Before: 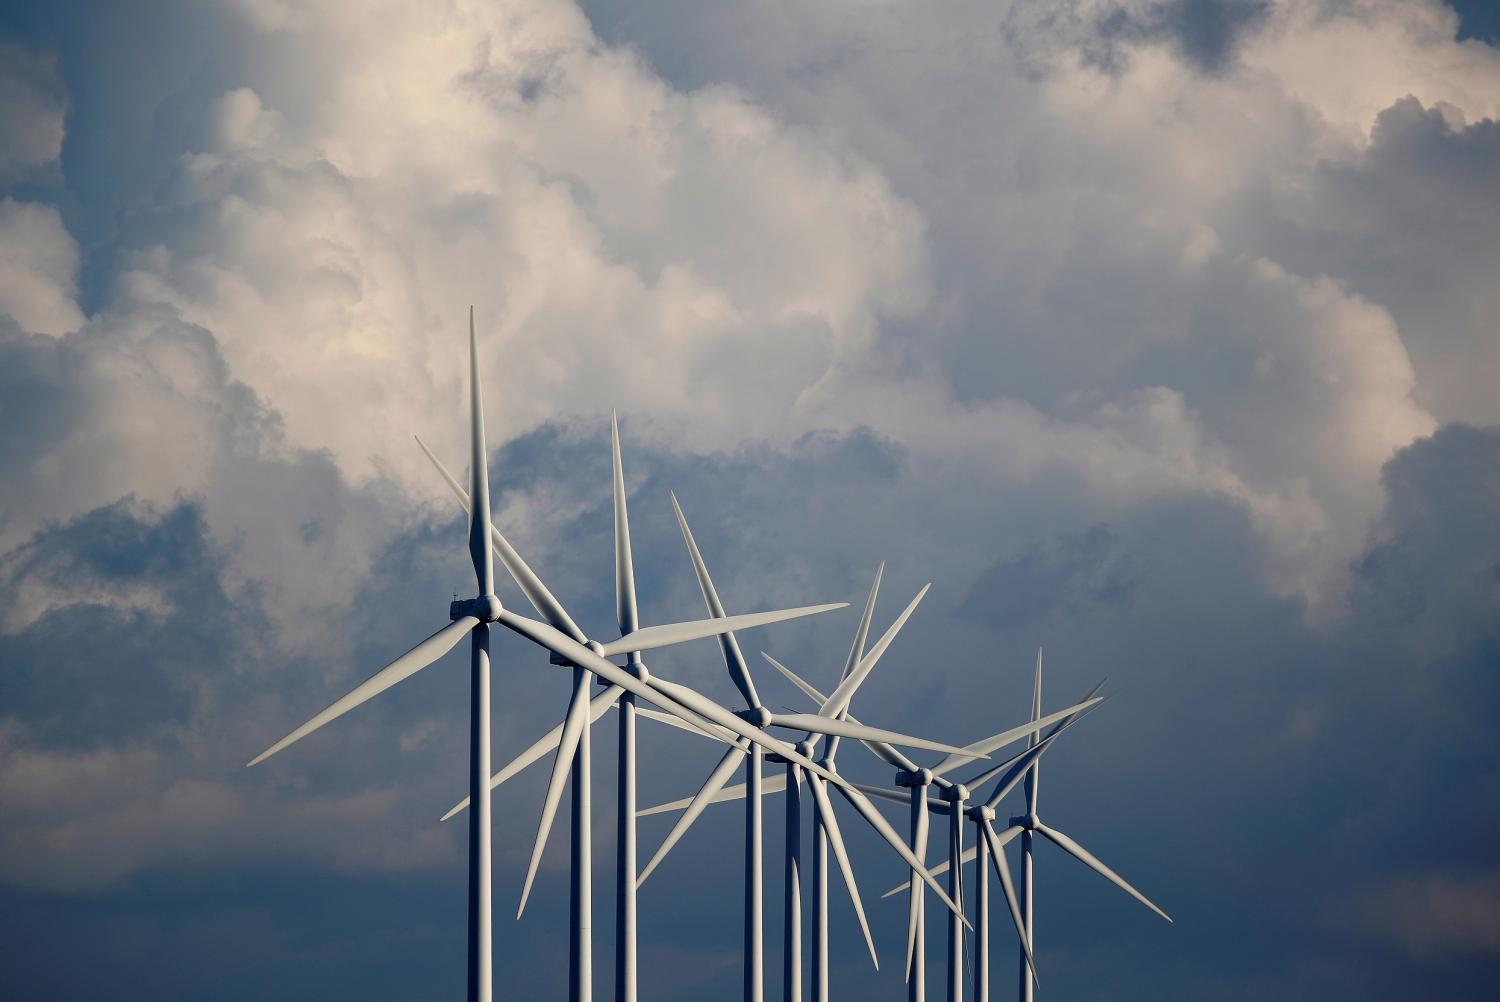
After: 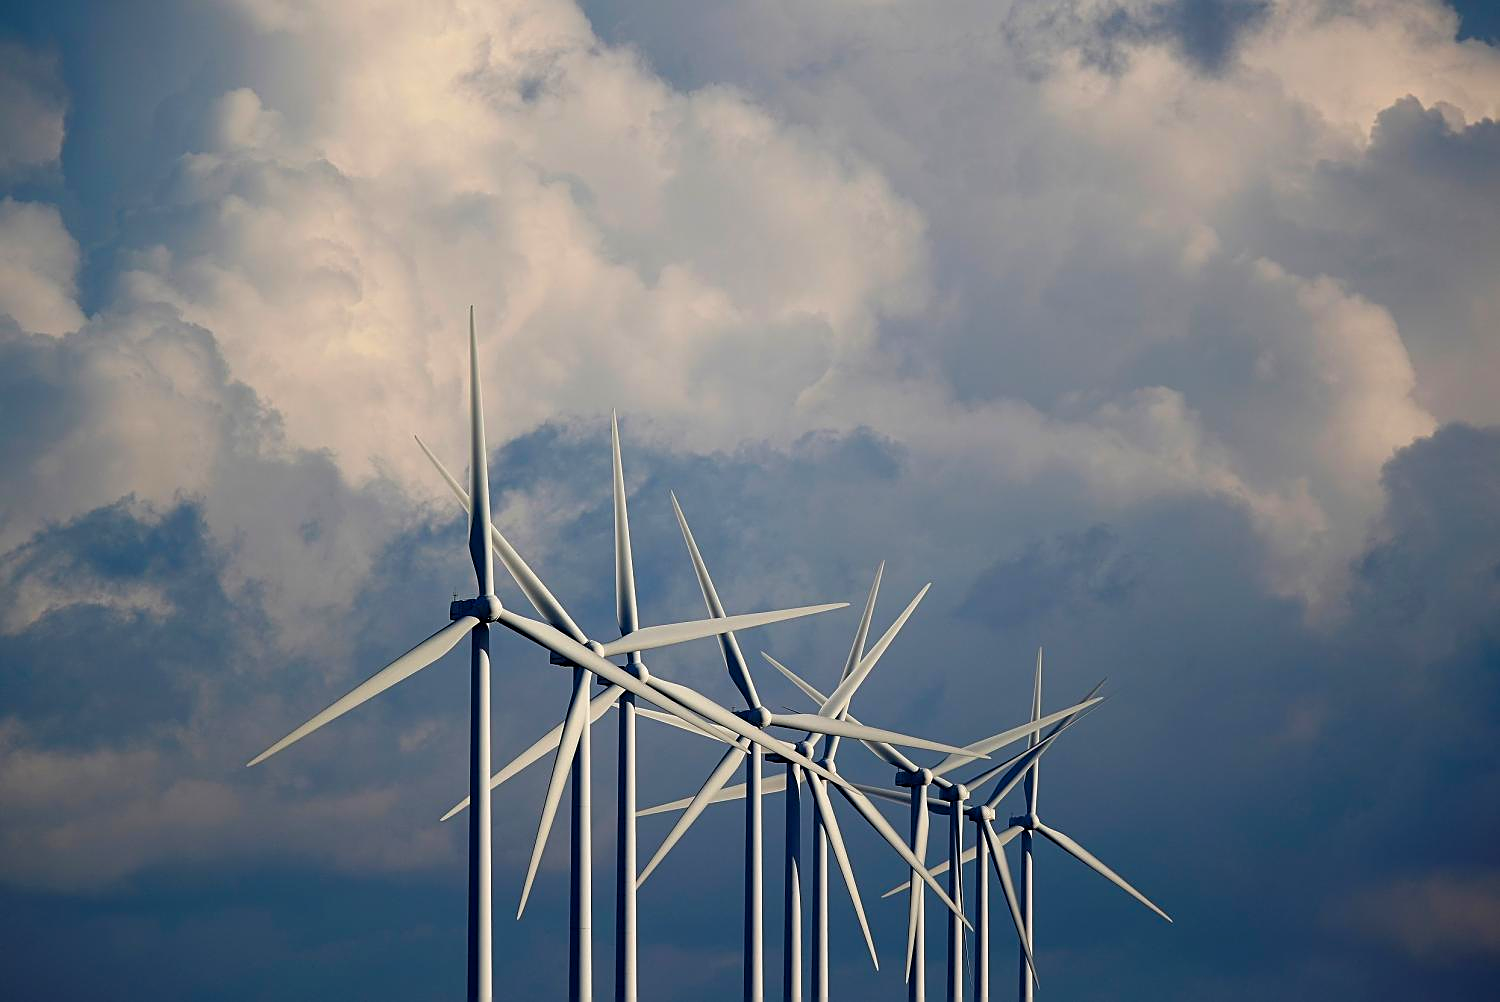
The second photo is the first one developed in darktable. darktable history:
exposure: compensate exposure bias true, compensate highlight preservation false
sharpen: on, module defaults
color balance rgb: linear chroma grading › global chroma 9.892%, perceptual saturation grading › global saturation 14.738%
